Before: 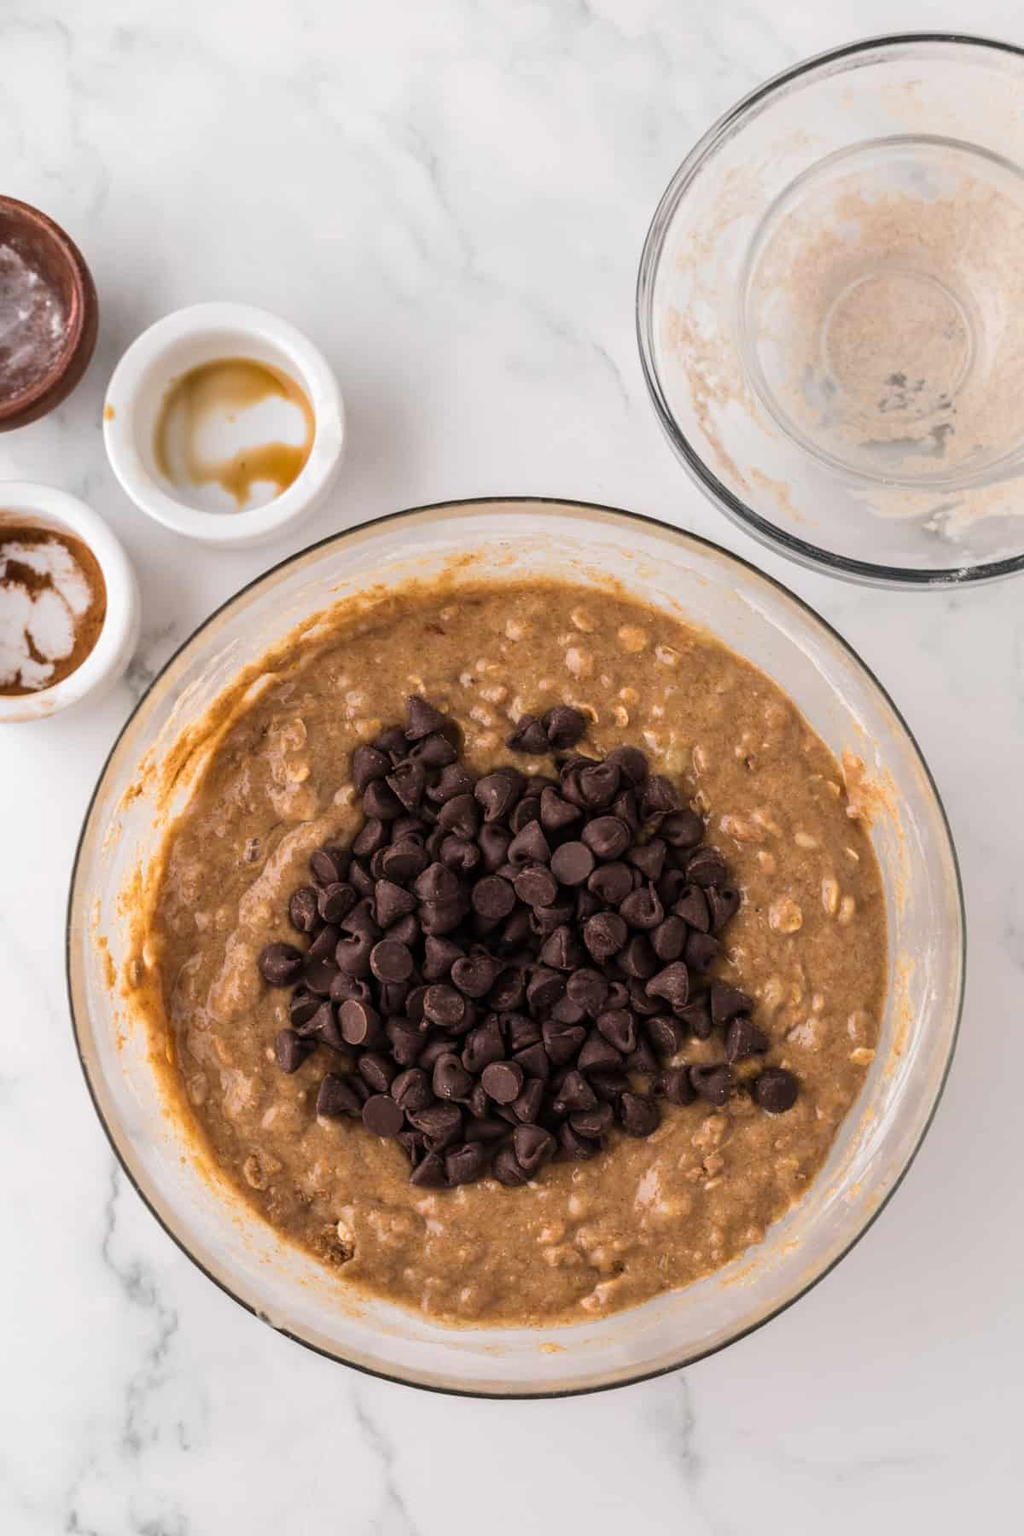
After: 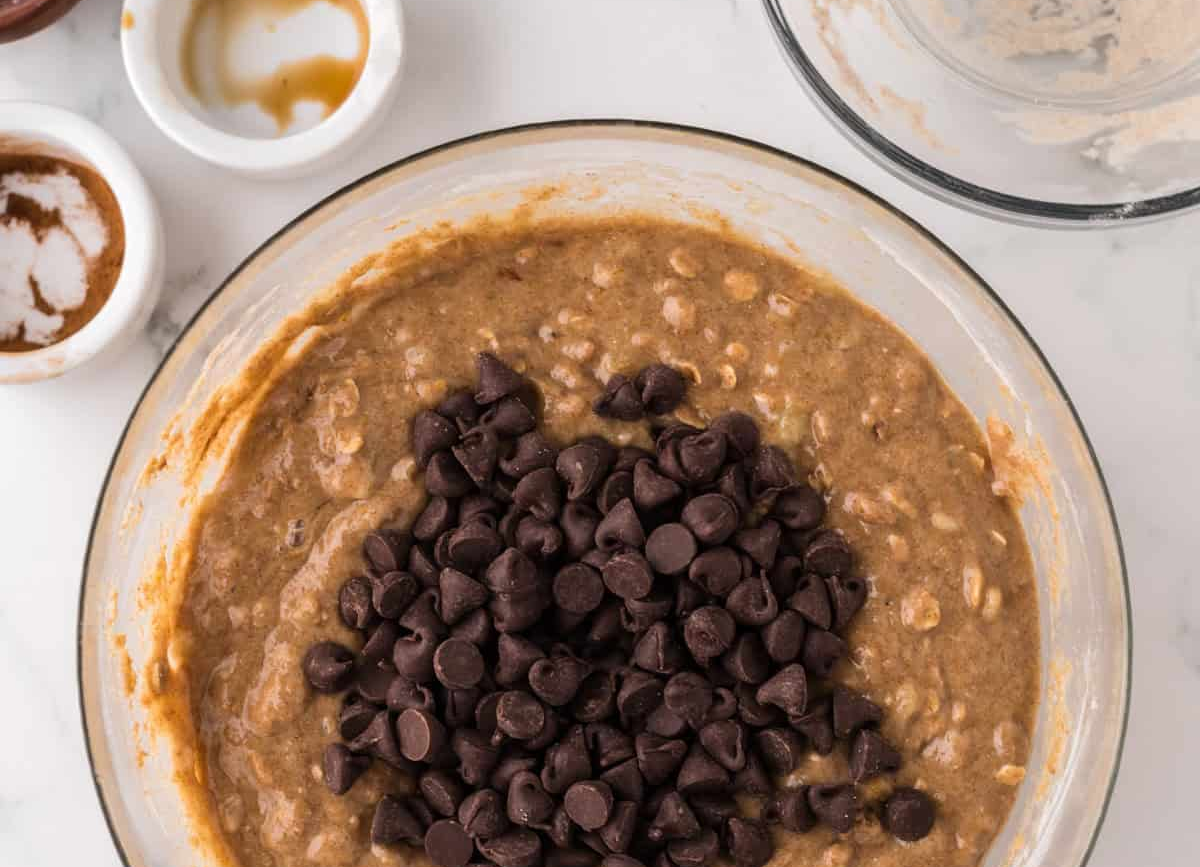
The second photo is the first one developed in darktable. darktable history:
crop and rotate: top 25.743%, bottom 26.063%
